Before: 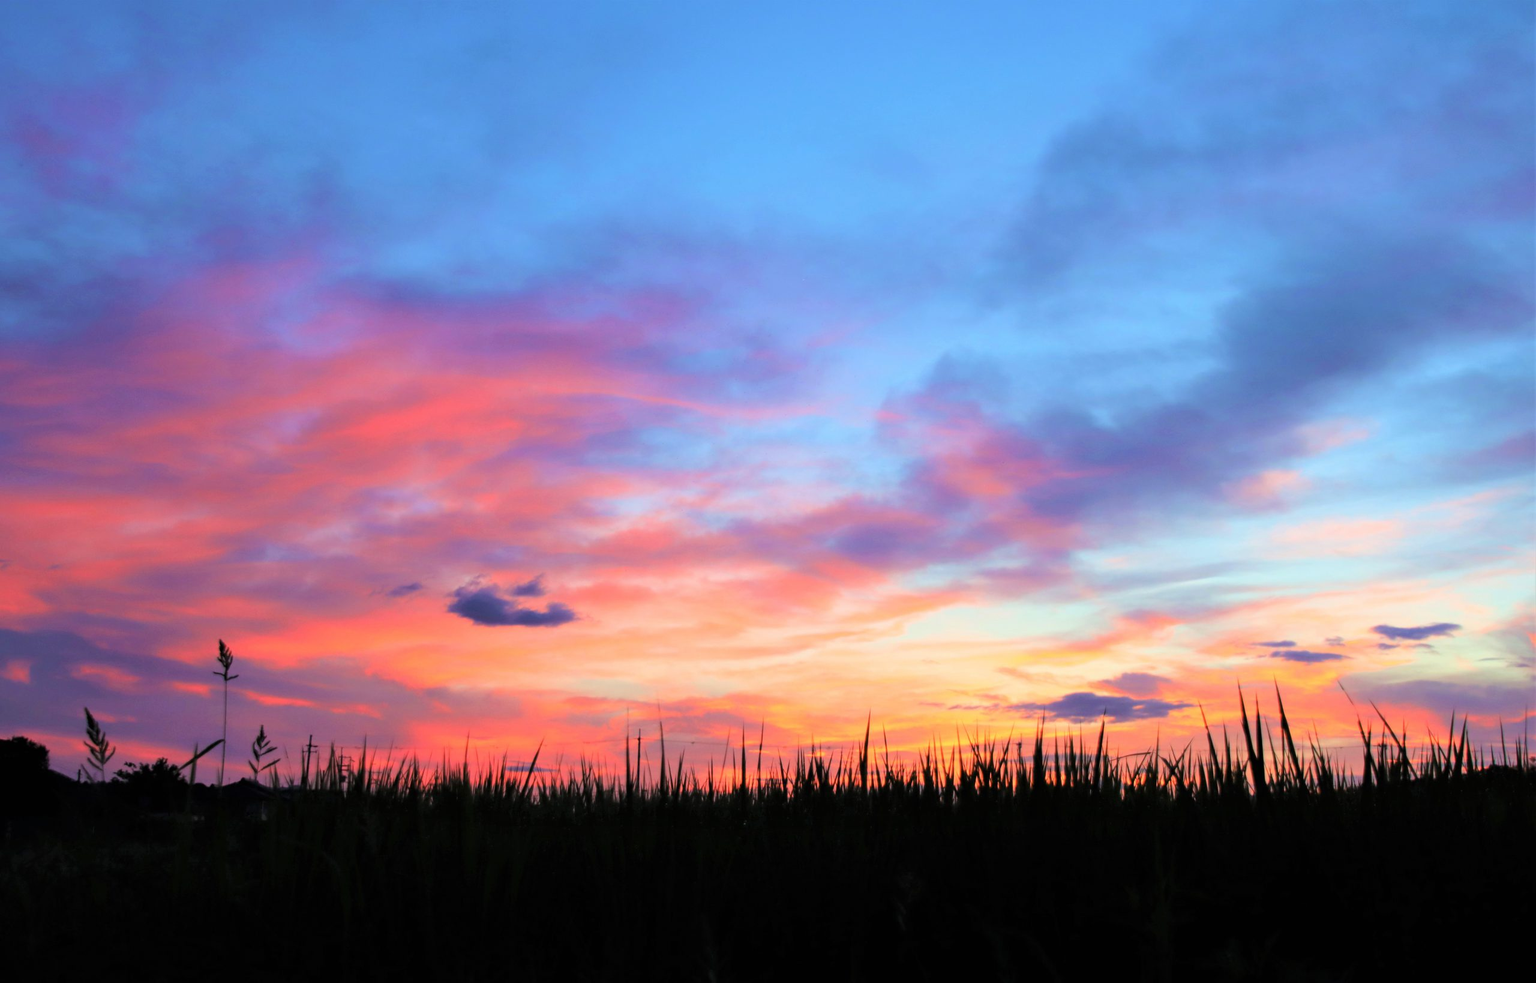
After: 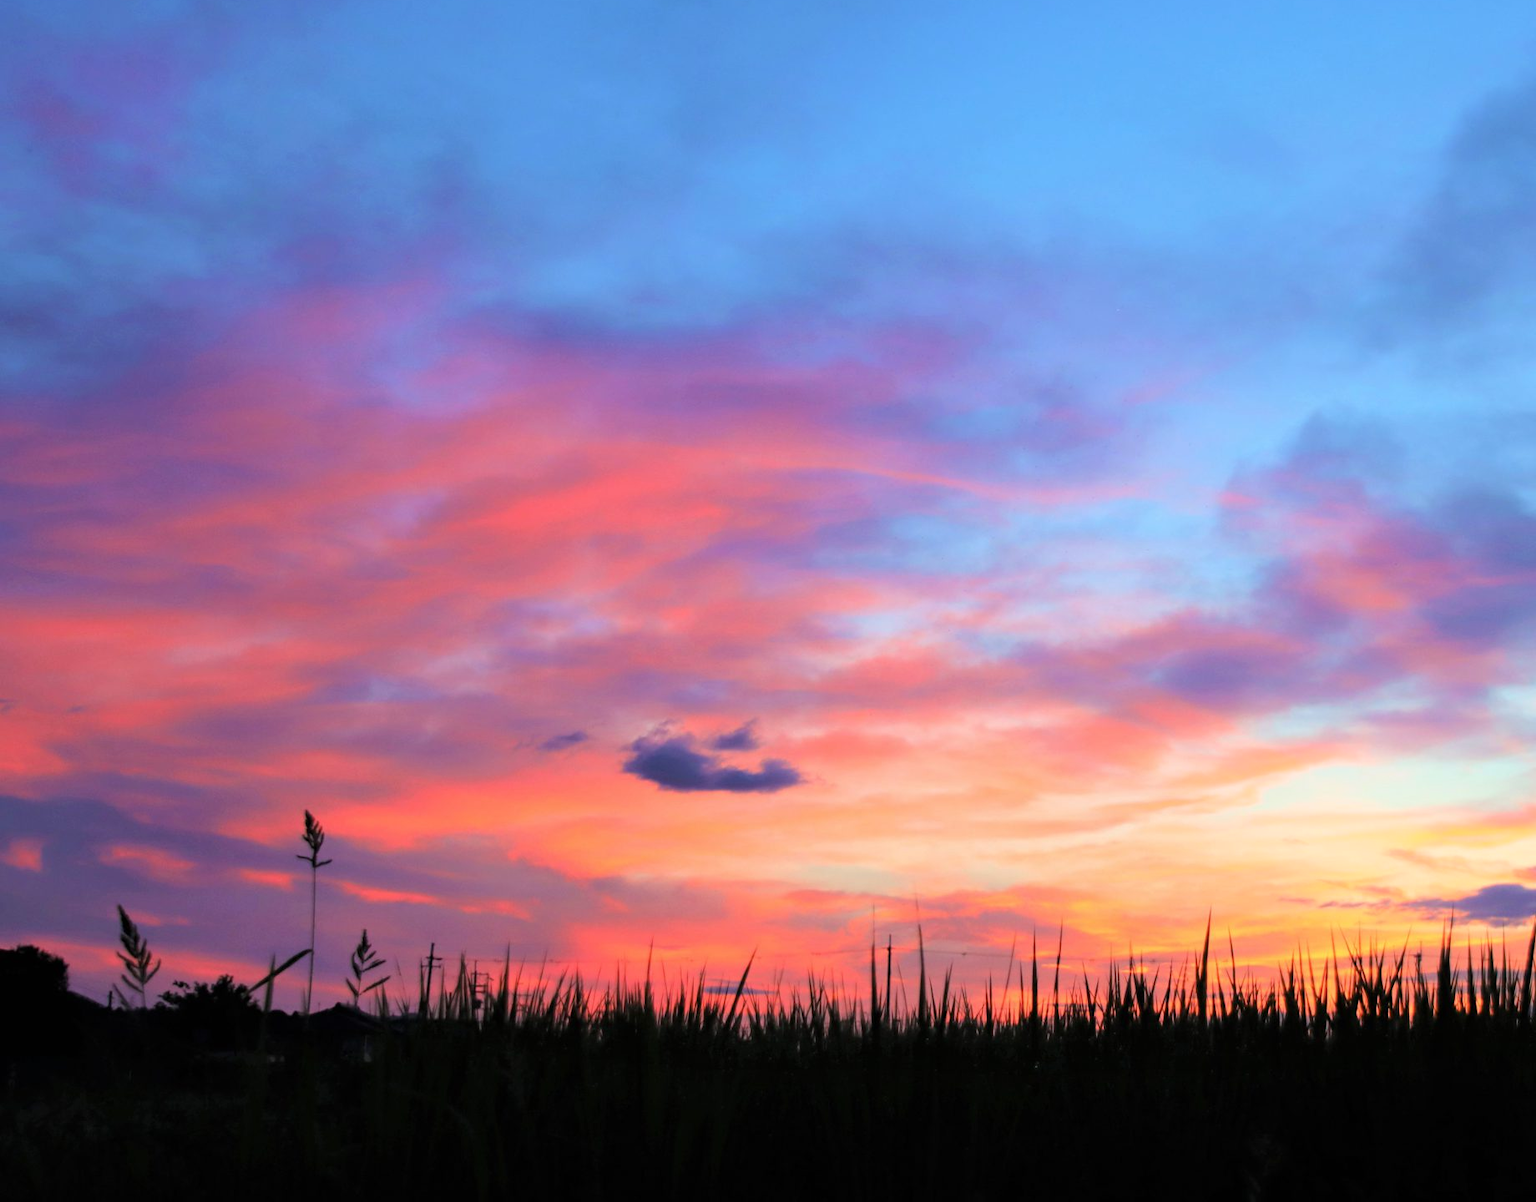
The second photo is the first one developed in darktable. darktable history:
bloom: size 15%, threshold 97%, strength 7%
crop: top 5.803%, right 27.864%, bottom 5.804%
white balance: emerald 1
